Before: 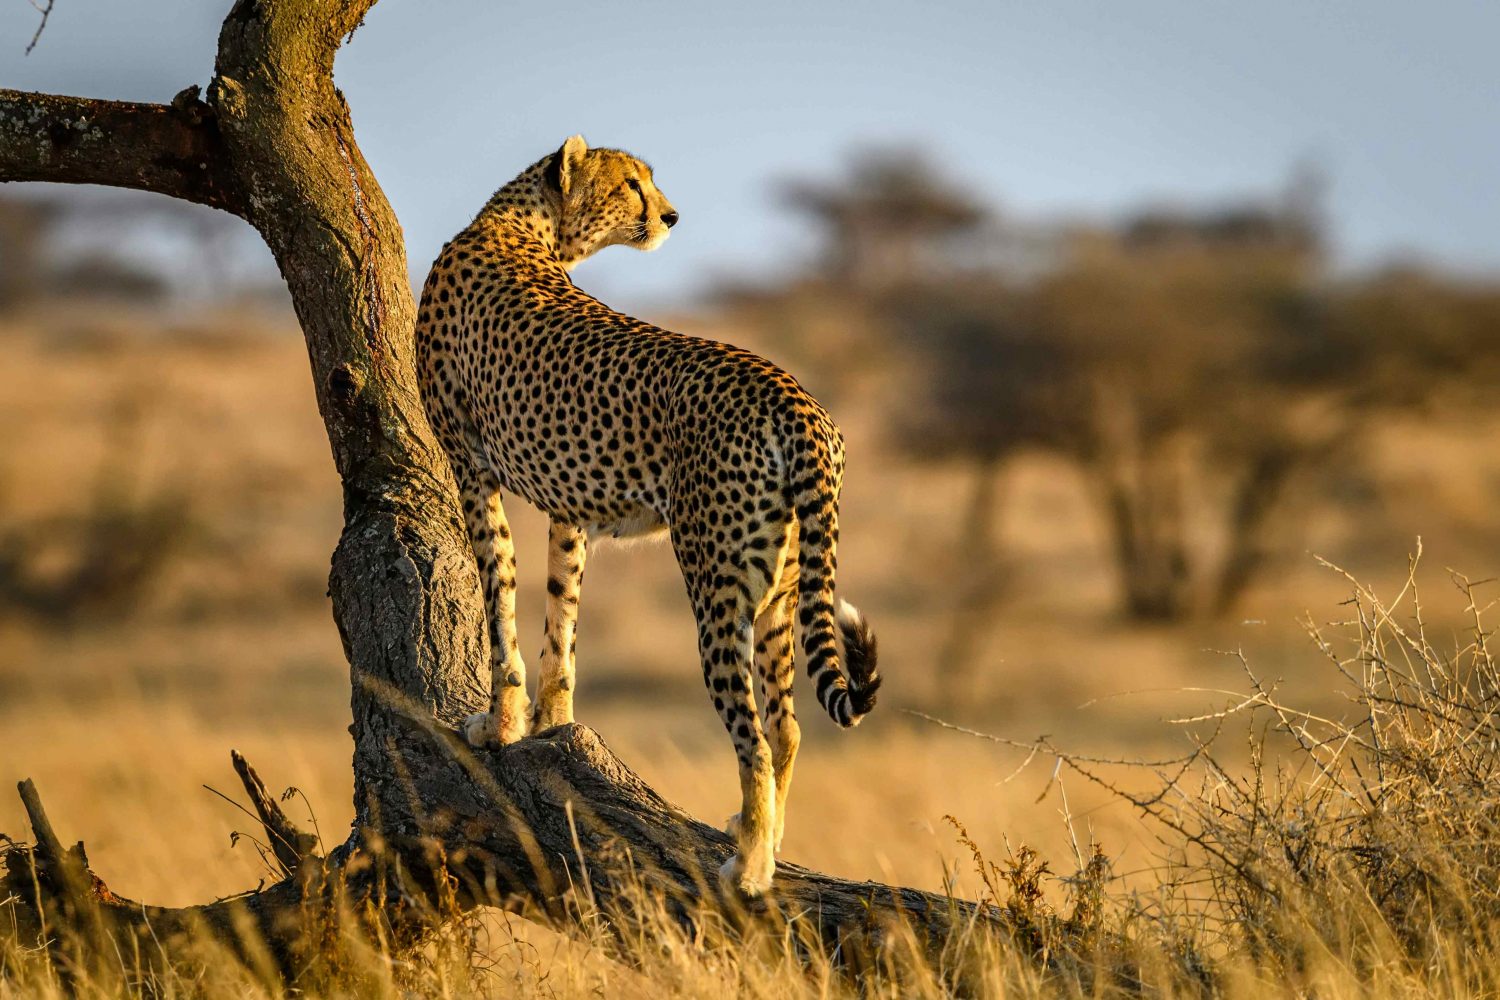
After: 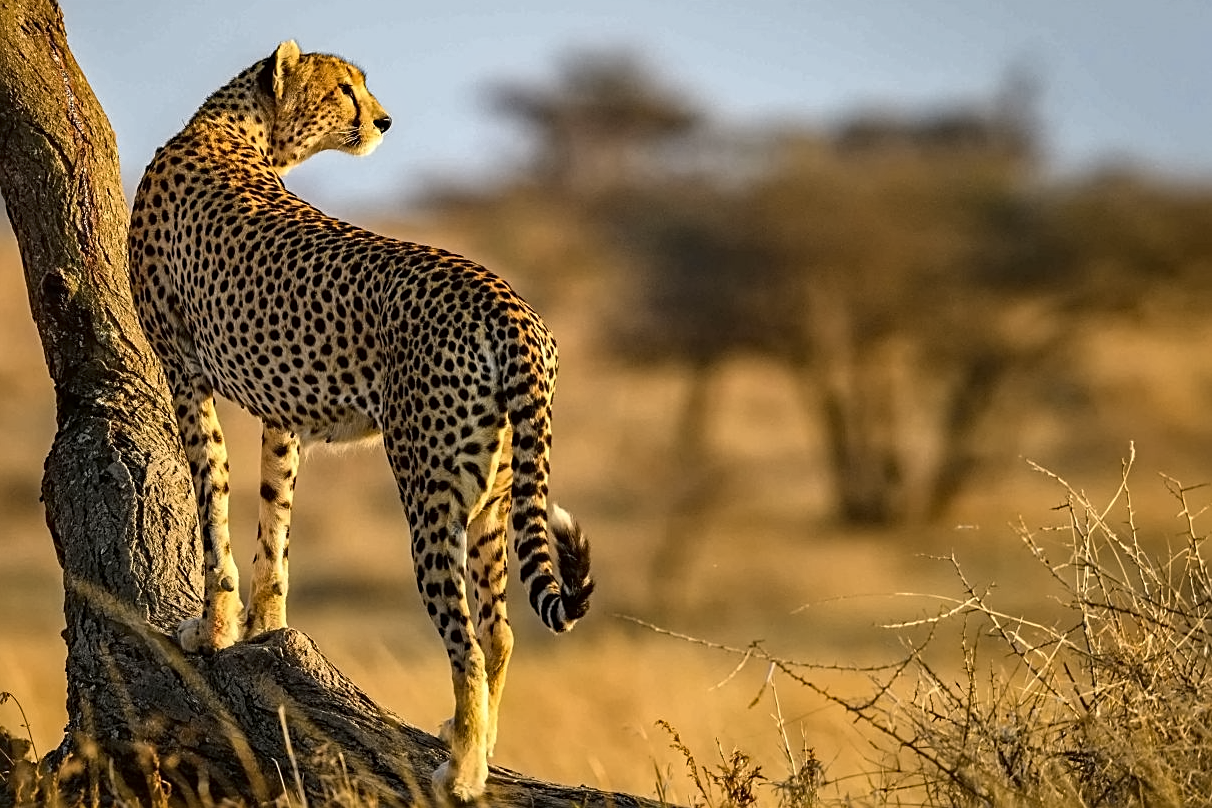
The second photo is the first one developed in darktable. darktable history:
crop: left 19.159%, top 9.58%, bottom 9.58%
haze removal: compatibility mode true, adaptive false
contrast equalizer: y [[0.5 ×6], [0.5 ×6], [0.5 ×6], [0 ×6], [0, 0.039, 0.251, 0.29, 0.293, 0.292]]
sharpen: on, module defaults
